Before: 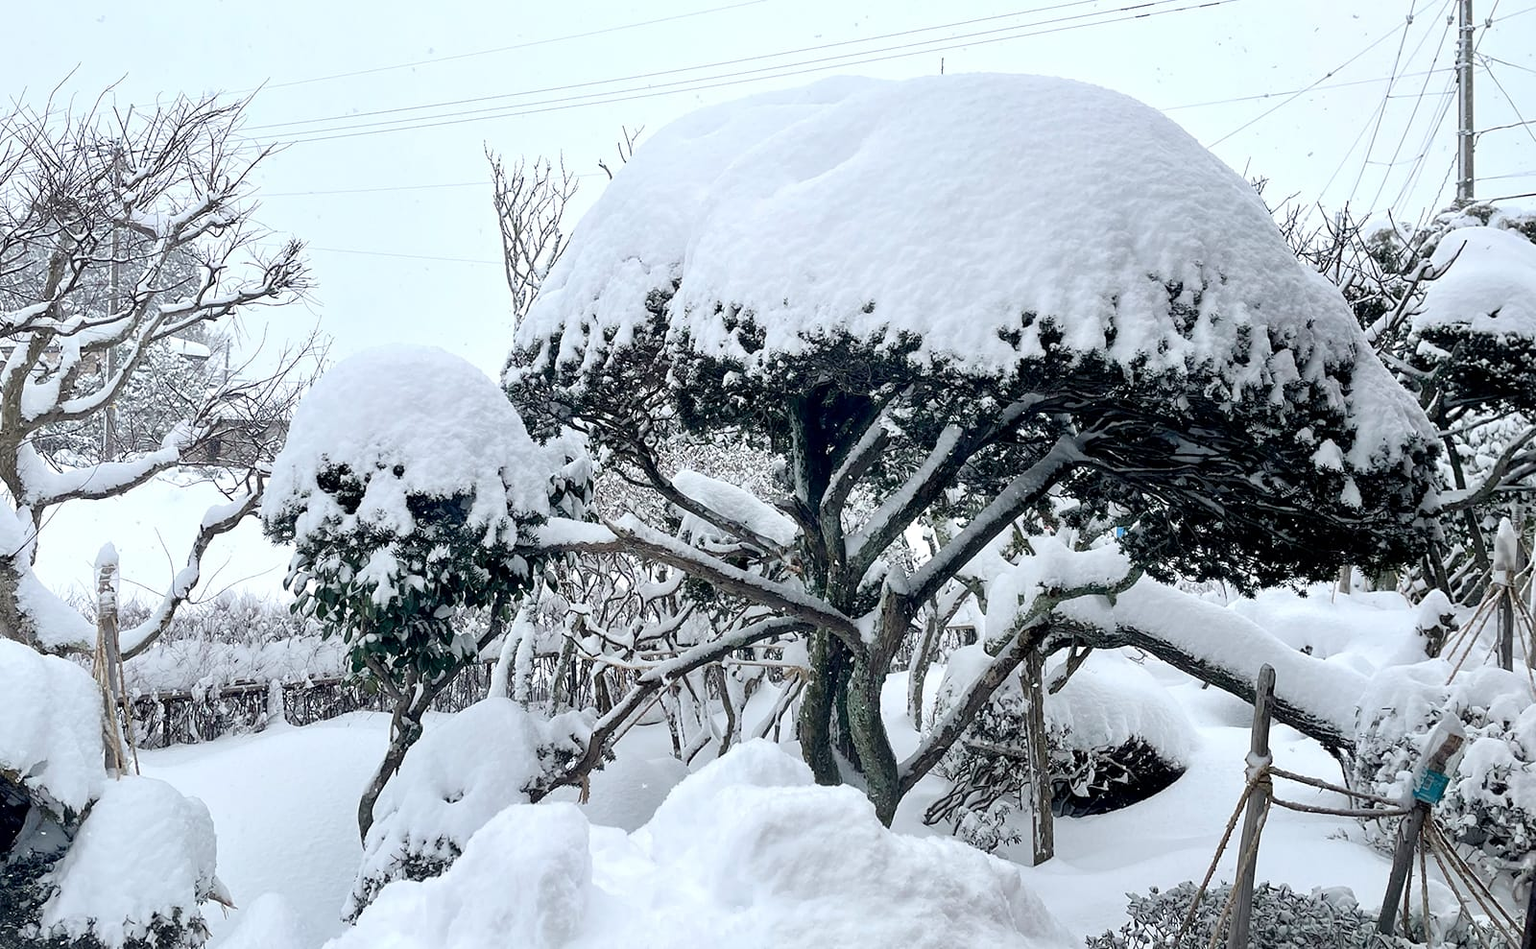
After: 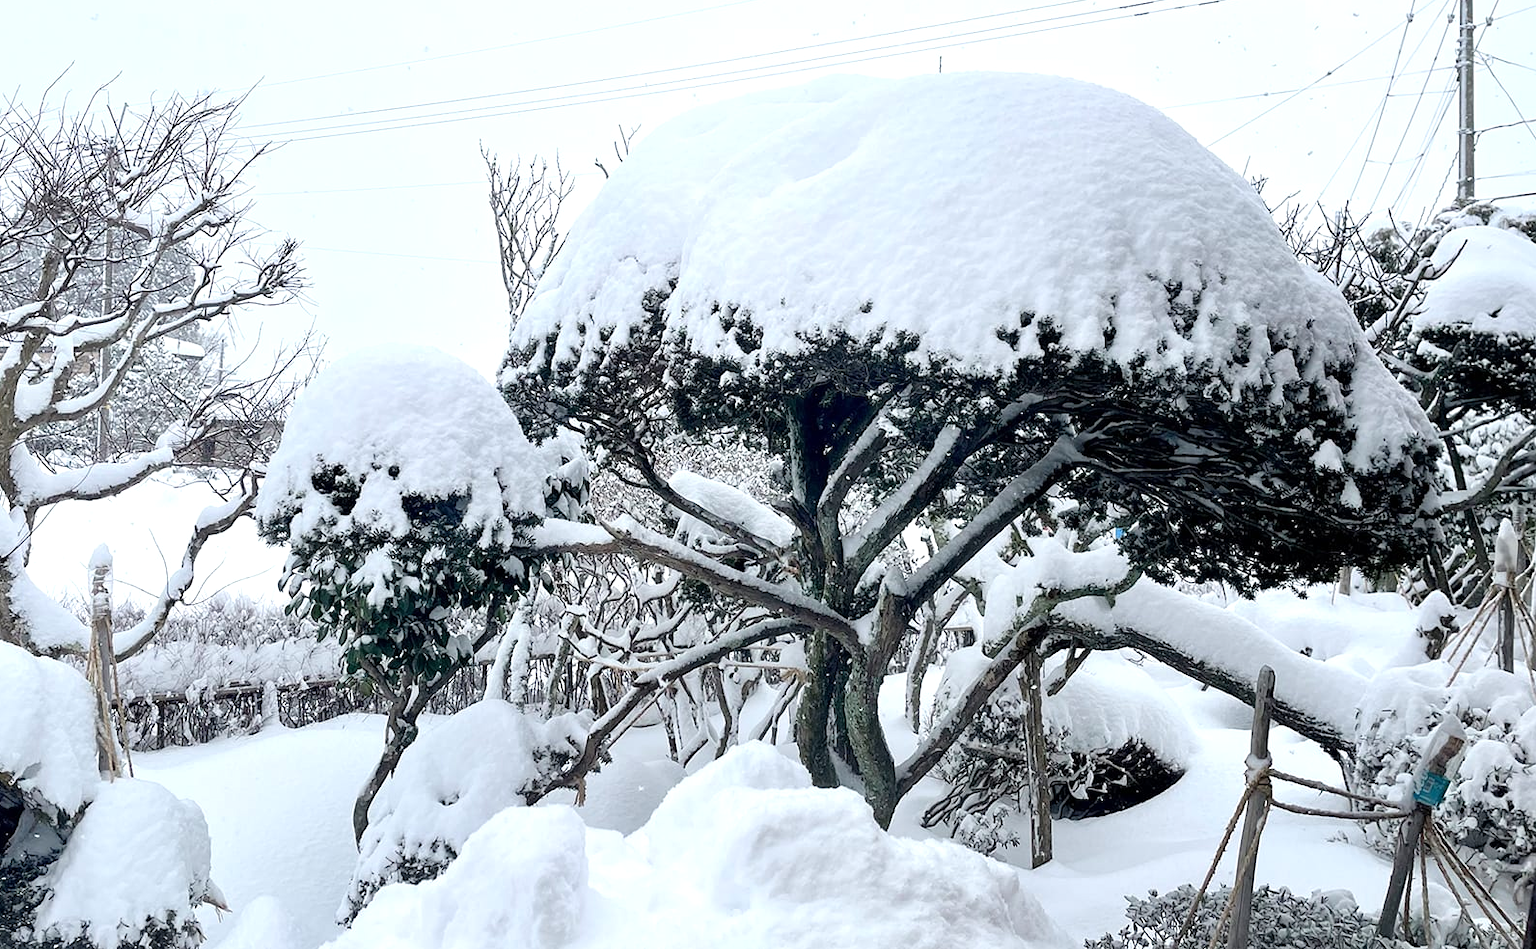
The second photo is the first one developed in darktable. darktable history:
crop and rotate: left 0.496%, top 0.252%, bottom 0.236%
exposure: exposure 0.208 EV, compensate highlight preservation false
color calibration: illuminant same as pipeline (D50), adaptation none (bypass), x 0.333, y 0.333, temperature 5021.43 K
